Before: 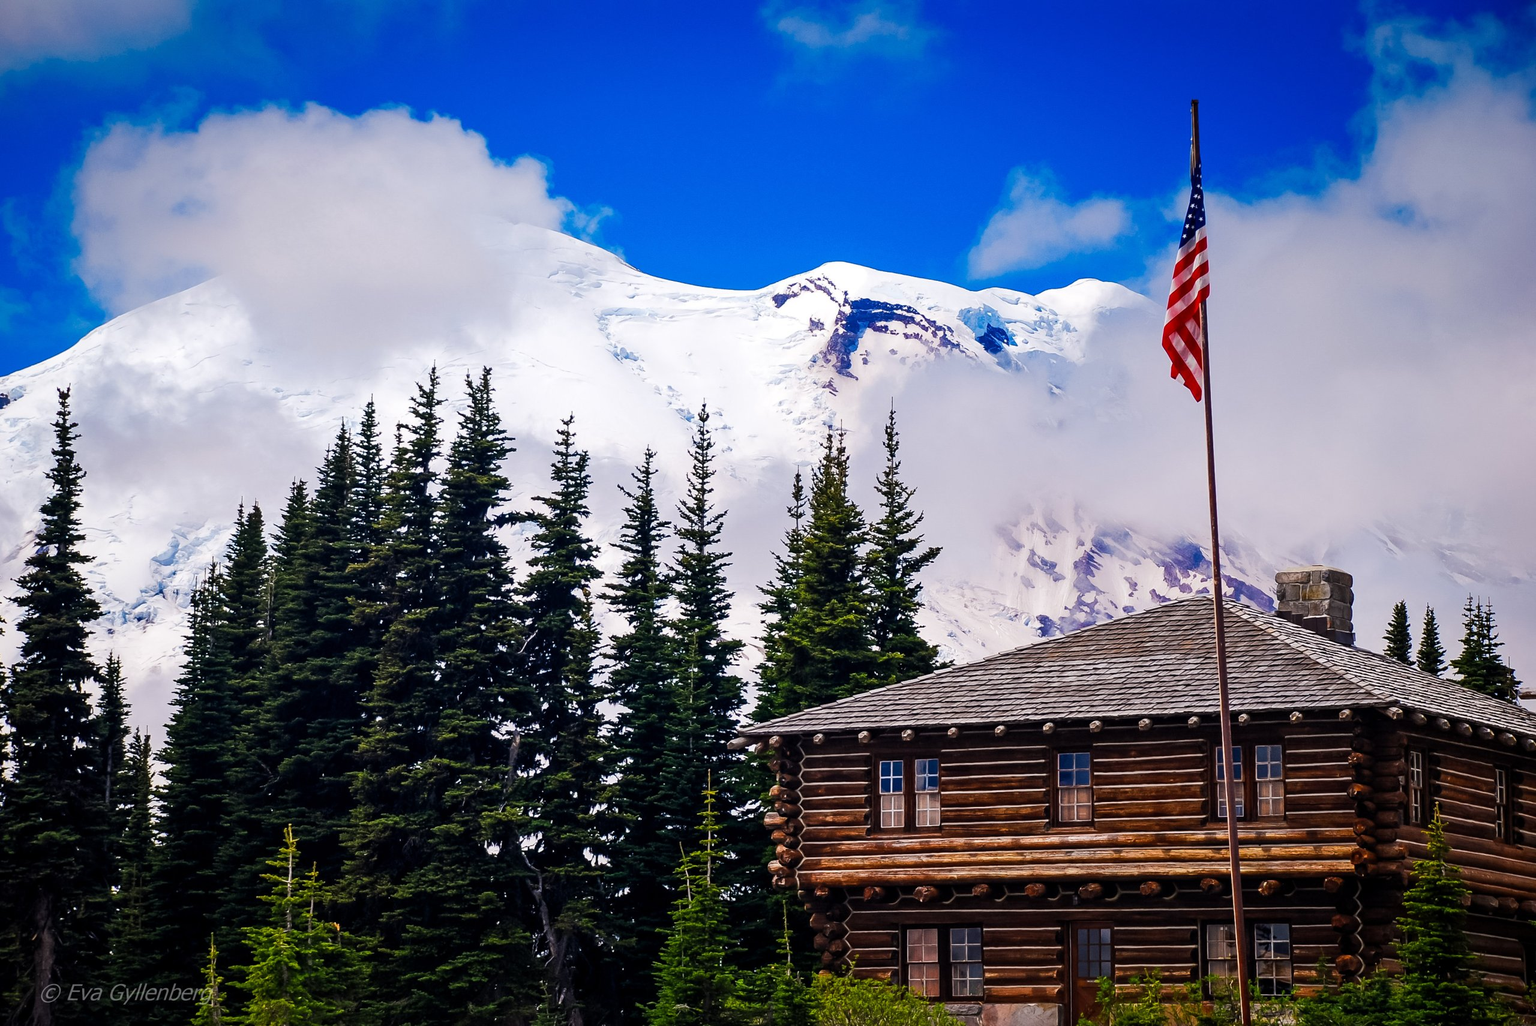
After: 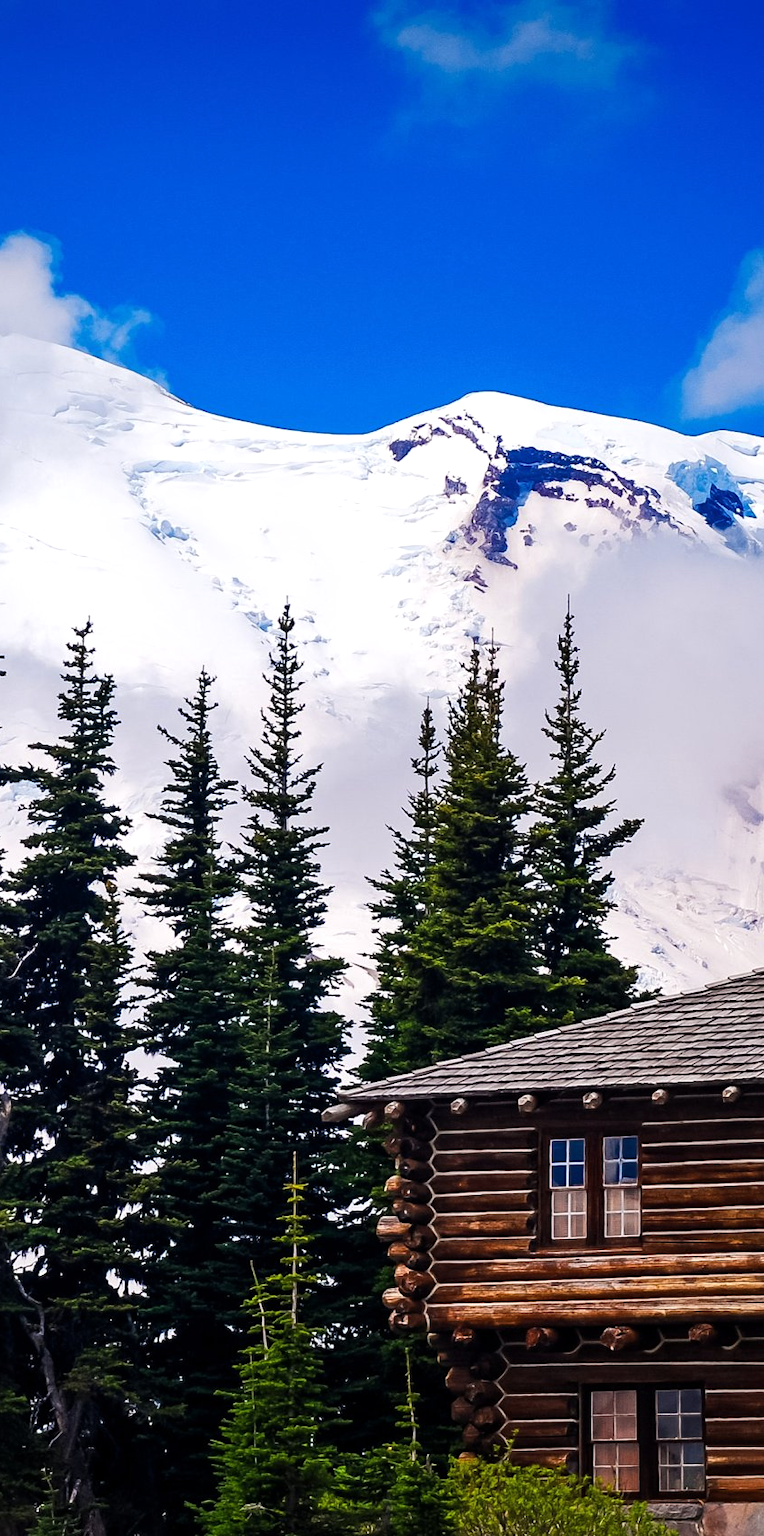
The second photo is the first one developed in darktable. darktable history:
crop: left 33.36%, right 33.36%
color balance rgb: shadows lift › luminance -10%, highlights gain › luminance 10%, saturation formula JzAzBz (2021)
